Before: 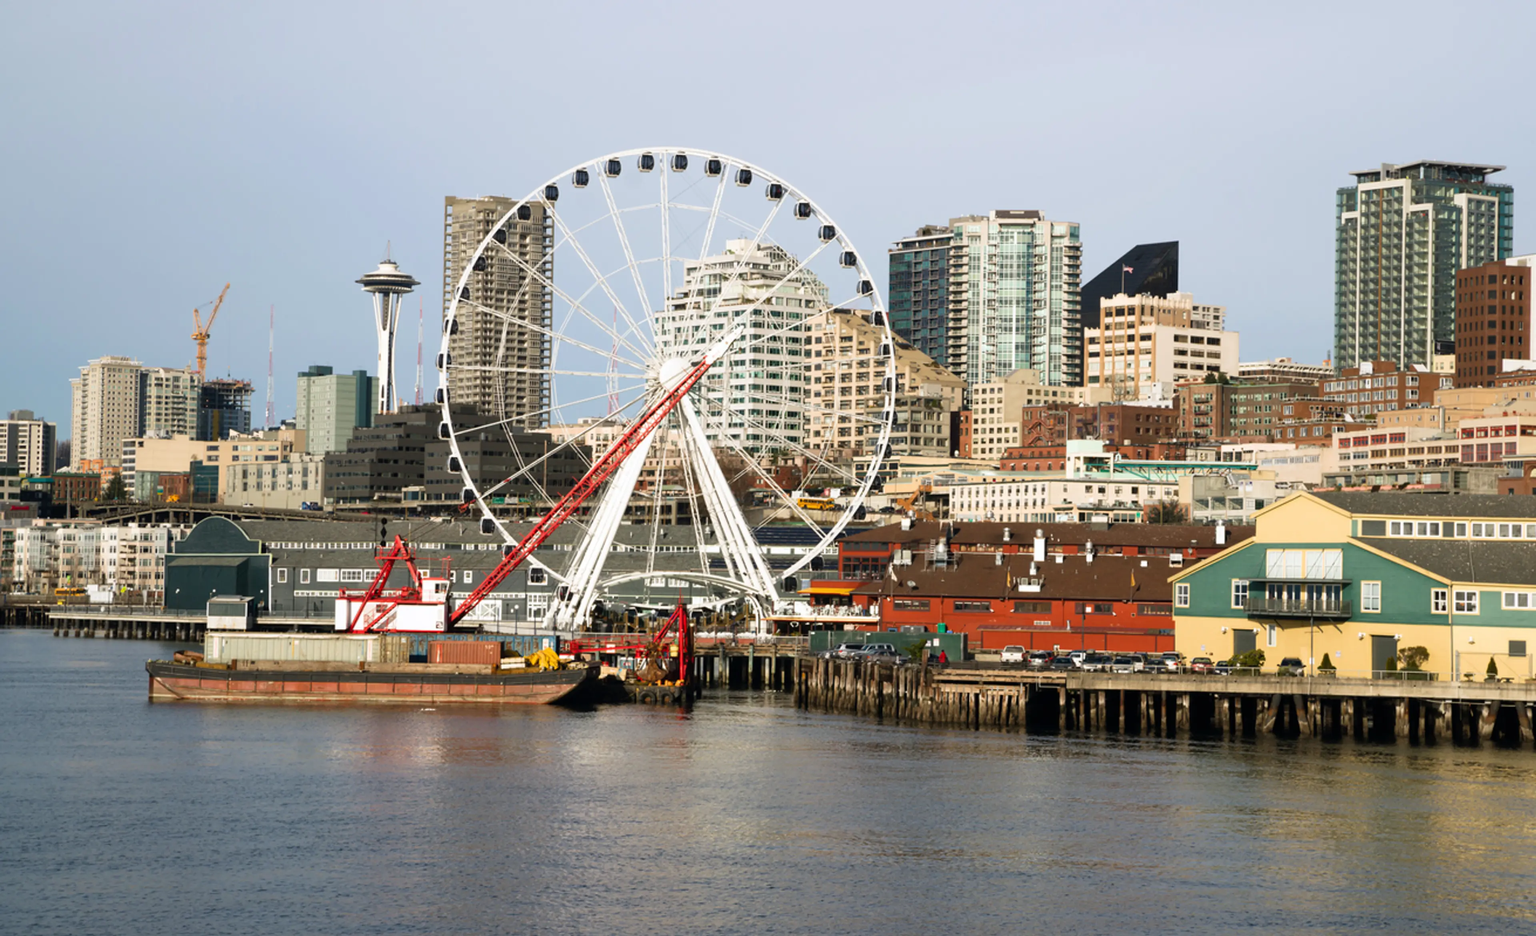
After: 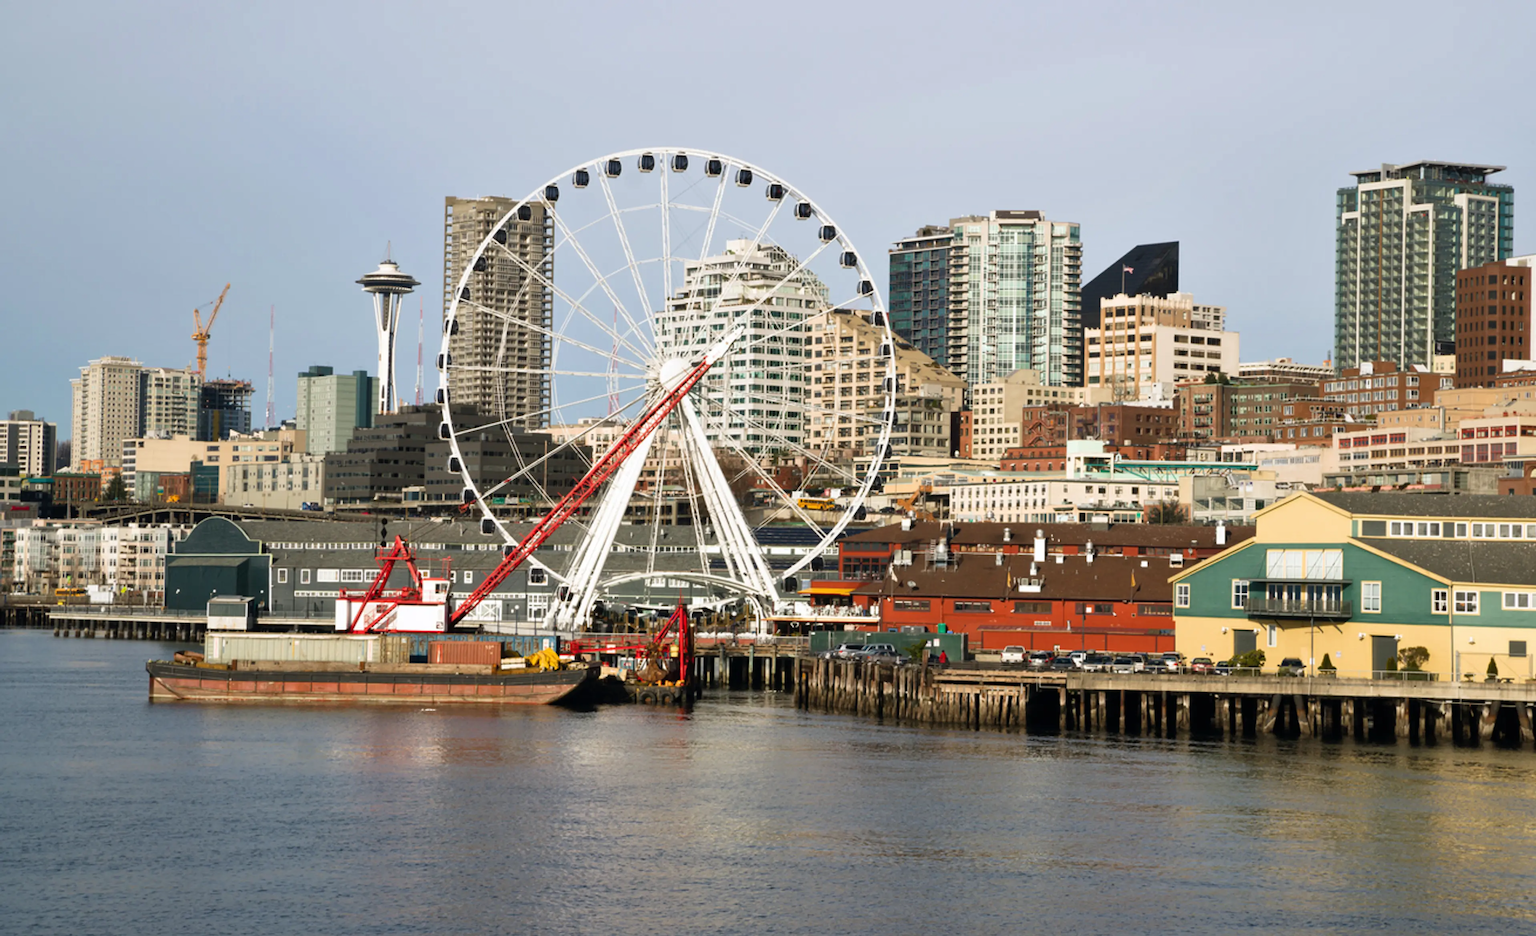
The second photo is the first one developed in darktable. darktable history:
shadows and highlights: shadows 32.02, highlights -32.64, soften with gaussian
